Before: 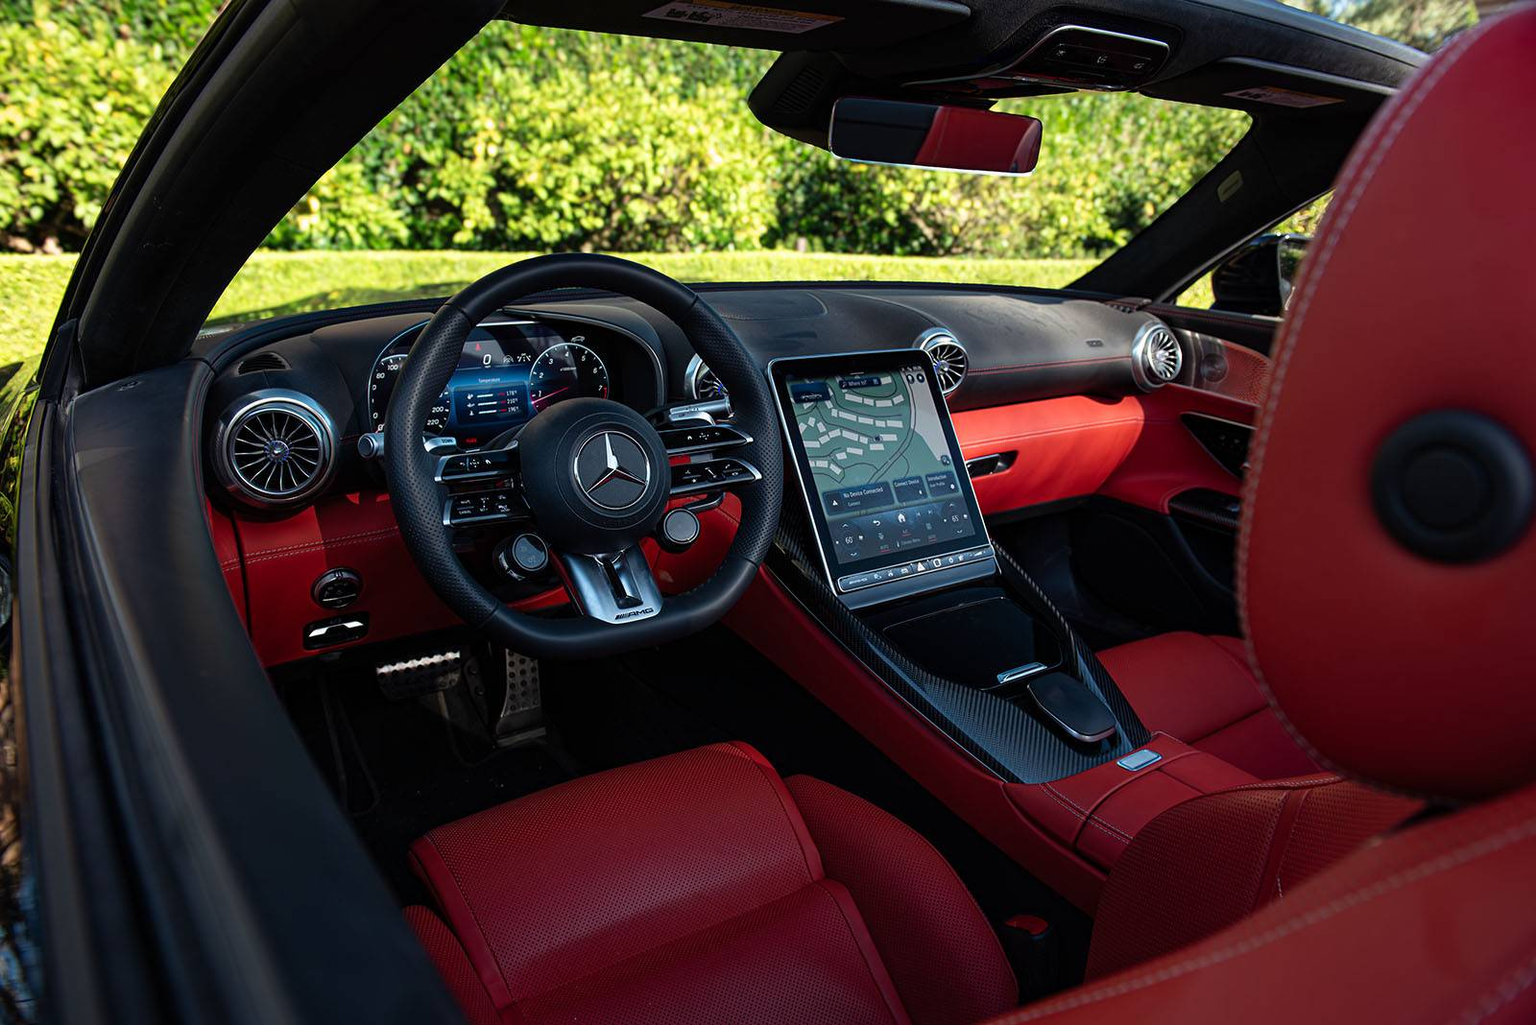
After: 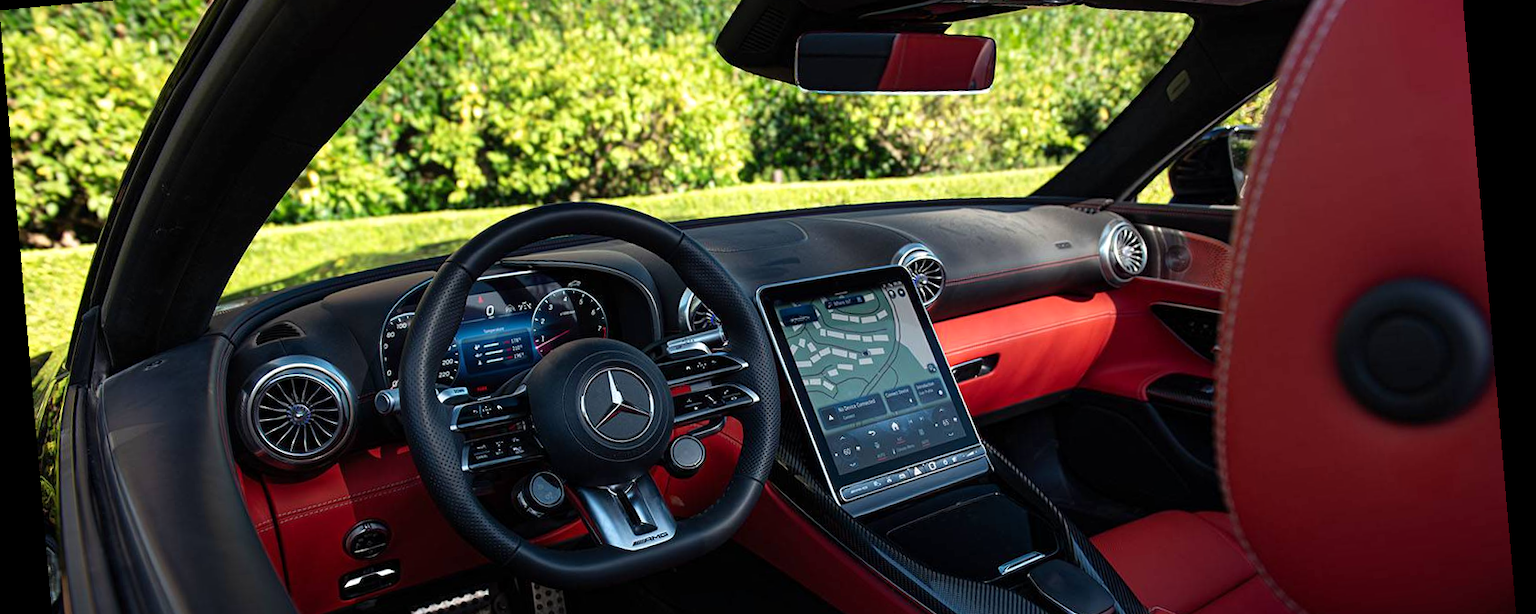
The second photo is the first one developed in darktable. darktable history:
exposure: exposure 0.081 EV, compensate highlight preservation false
crop and rotate: top 10.605%, bottom 33.274%
rotate and perspective: rotation -4.98°, automatic cropping off
